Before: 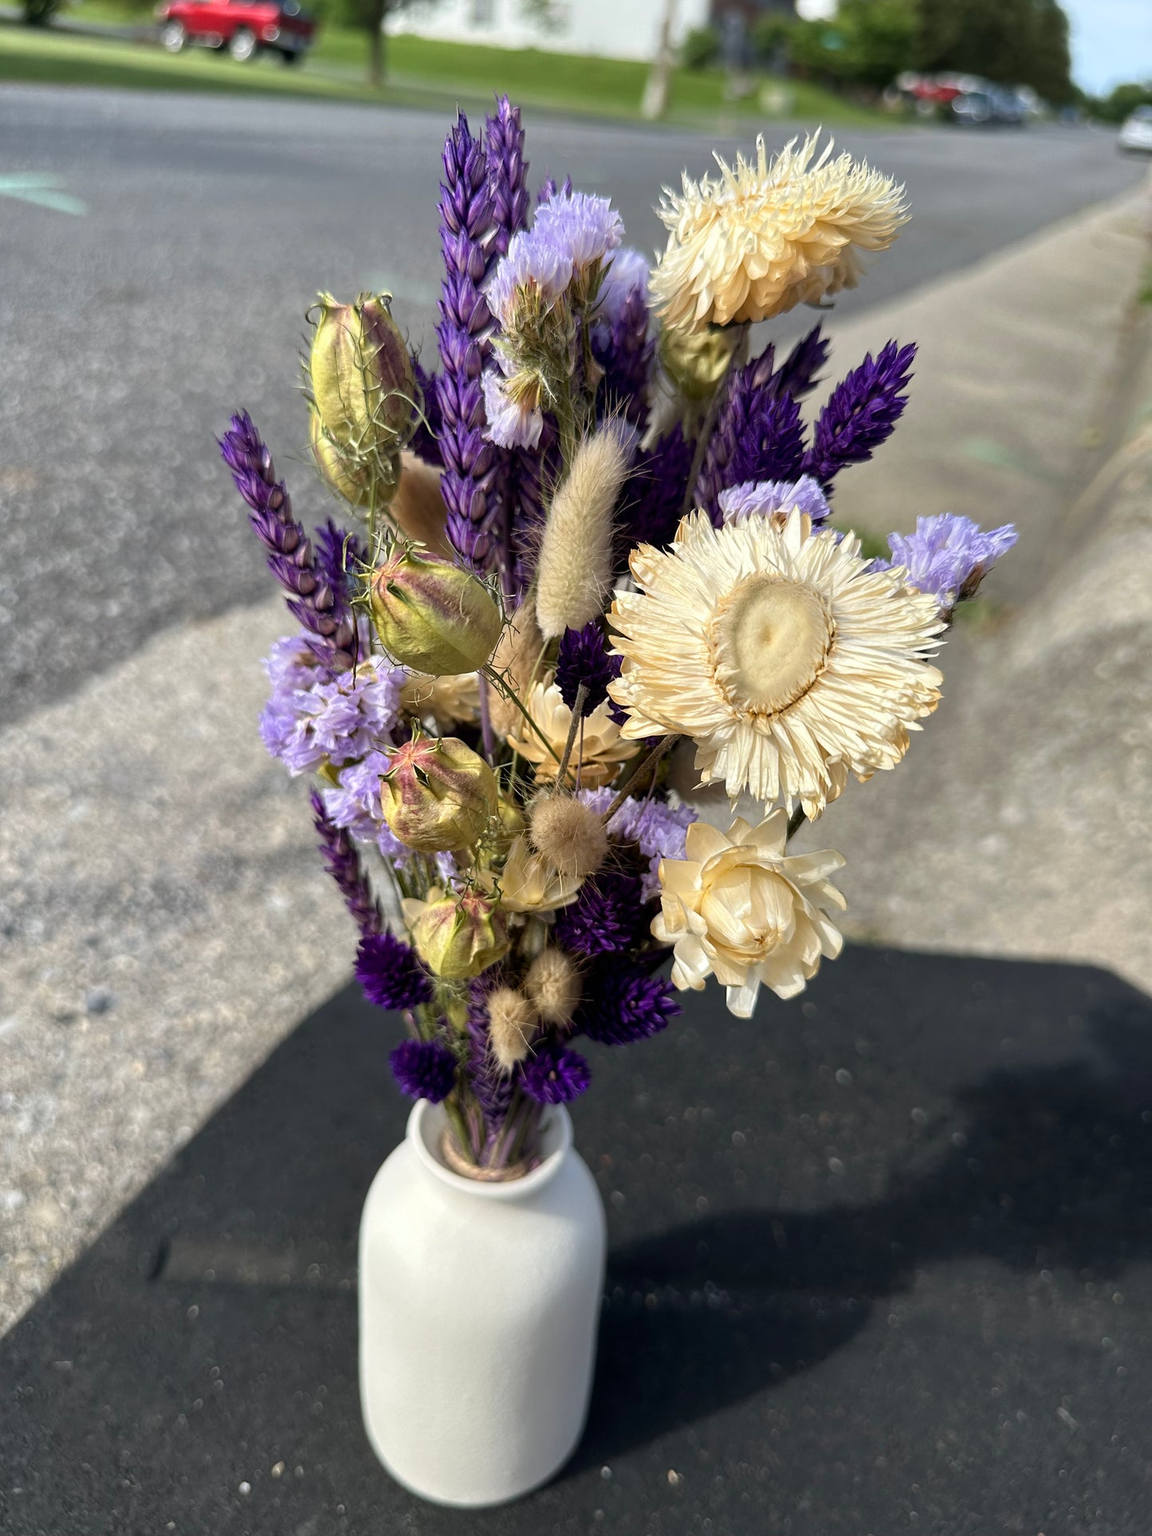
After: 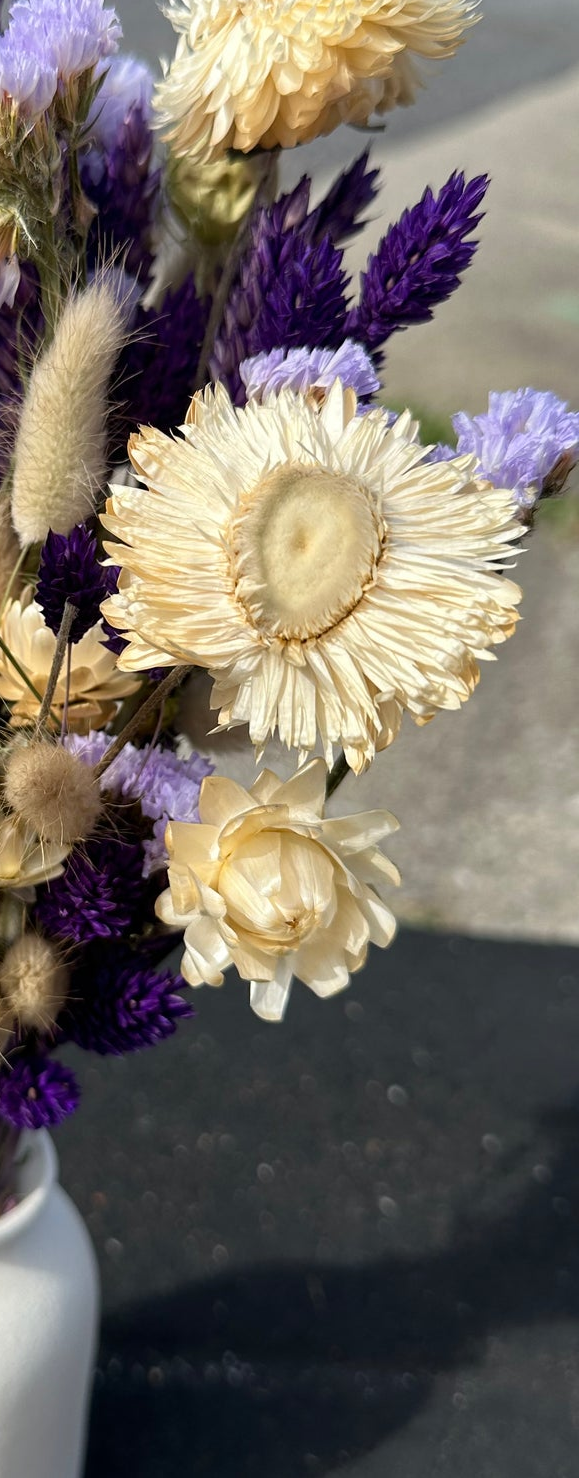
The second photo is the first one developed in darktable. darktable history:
crop: left 45.784%, top 13.294%, right 14.122%, bottom 9.962%
